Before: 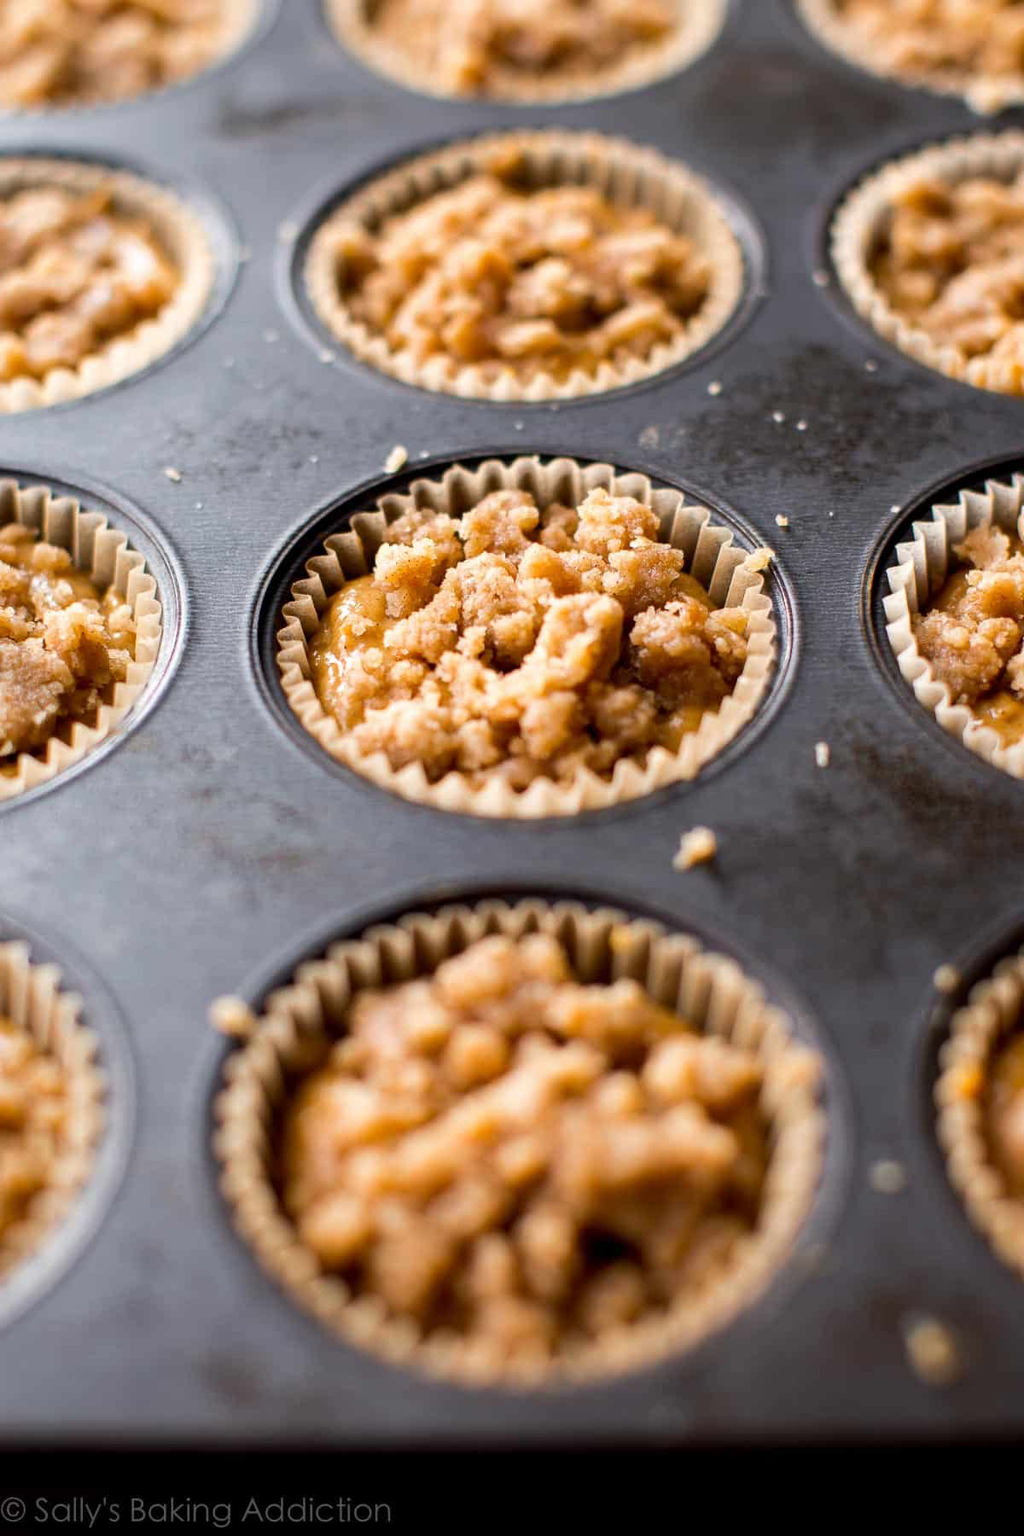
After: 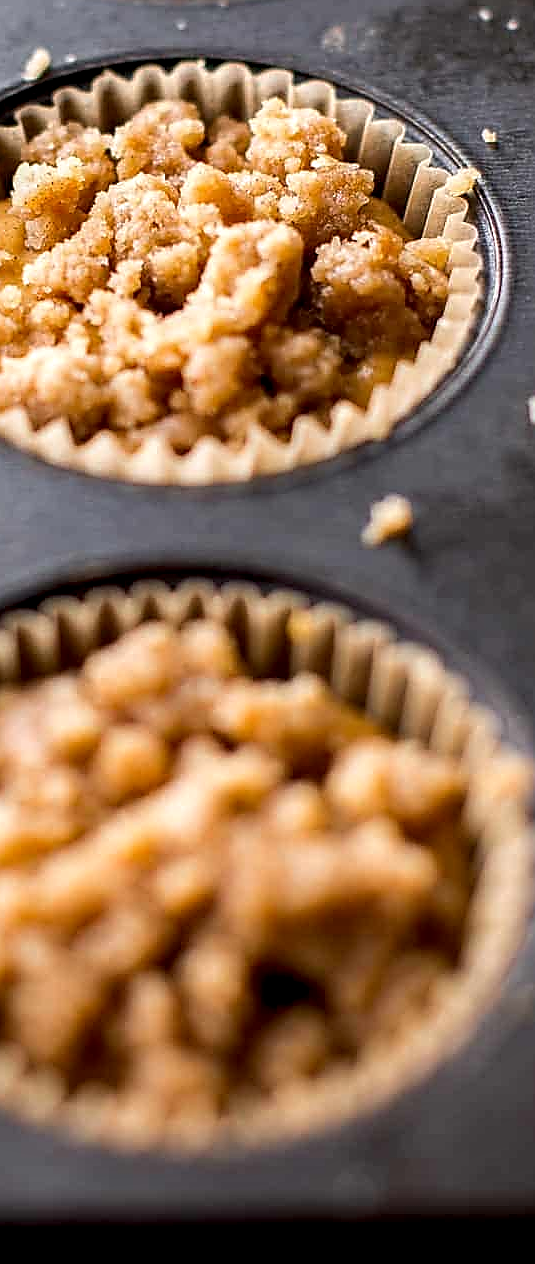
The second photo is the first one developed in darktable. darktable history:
sharpen: radius 1.425, amount 1.24, threshold 0.706
crop: left 35.614%, top 26.36%, right 19.736%, bottom 3.365%
local contrast: shadows 92%, midtone range 0.493
